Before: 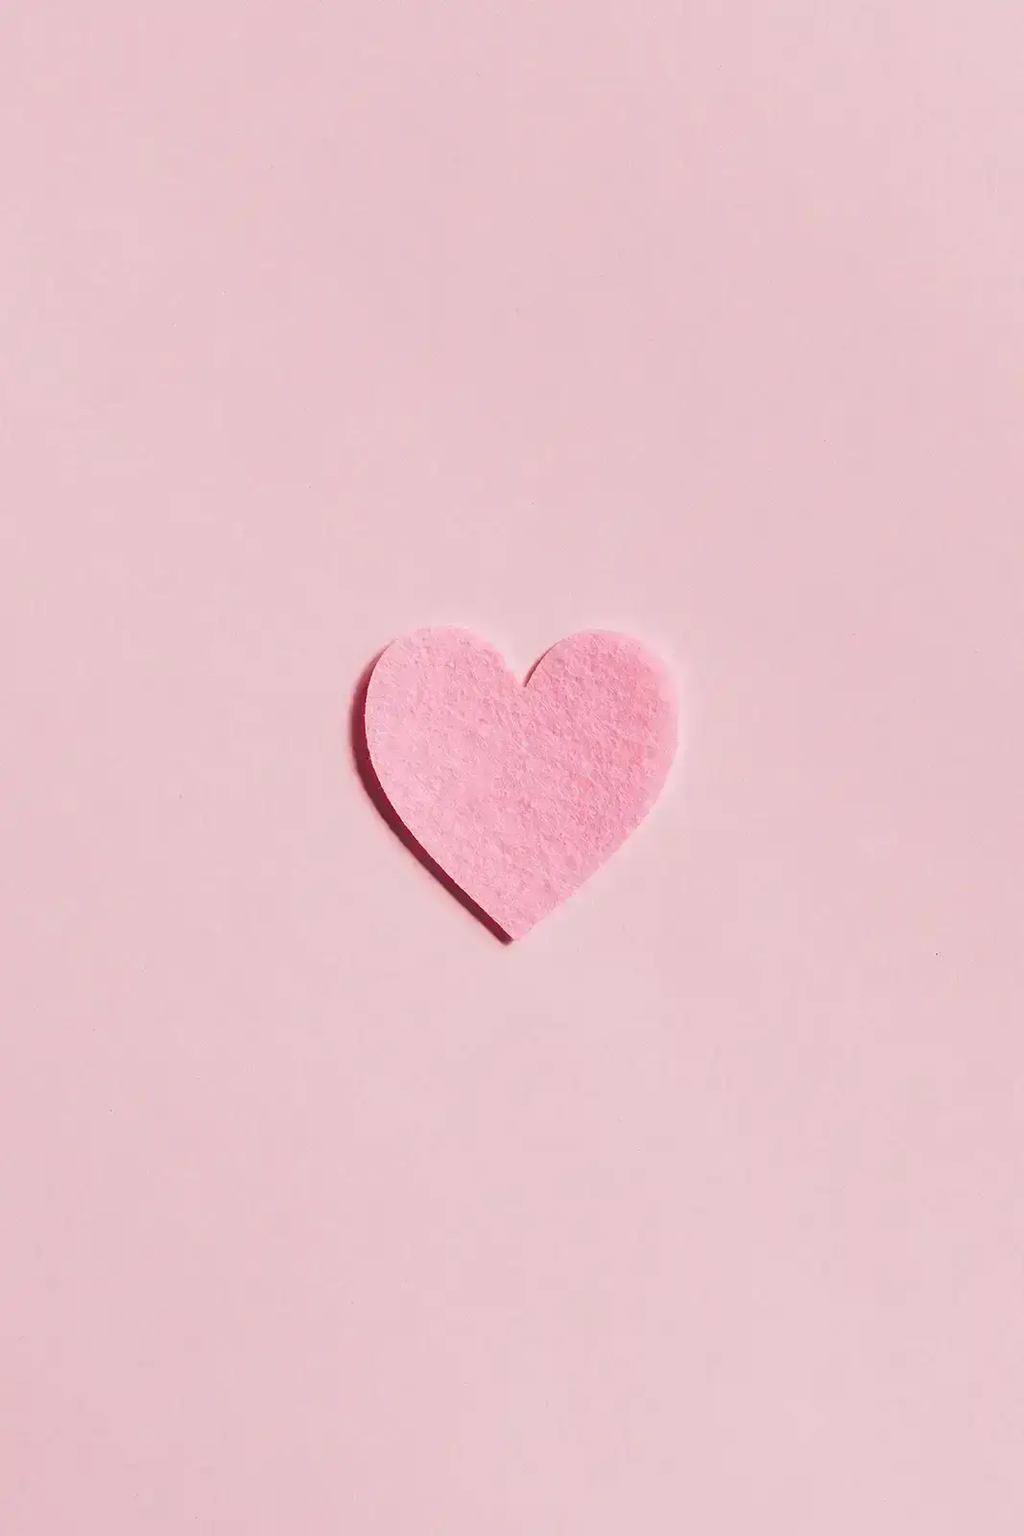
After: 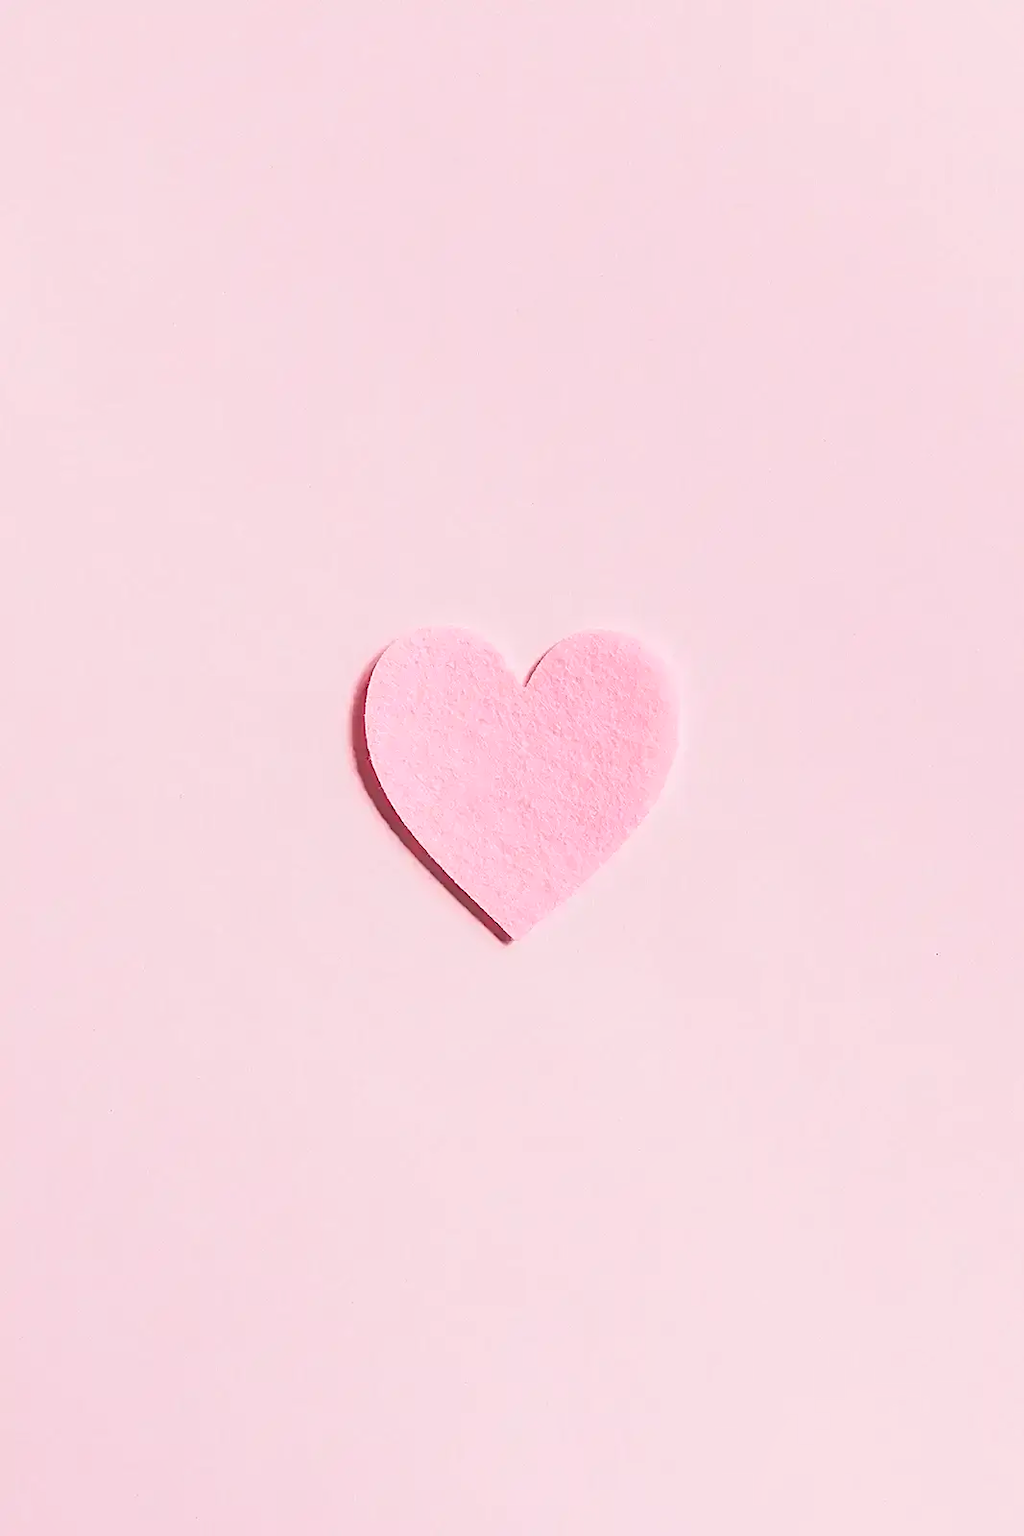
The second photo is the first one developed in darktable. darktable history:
sharpen: on, module defaults
tone equalizer: -7 EV 0.15 EV, -6 EV 0.6 EV, -5 EV 1.15 EV, -4 EV 1.33 EV, -3 EV 1.15 EV, -2 EV 0.6 EV, -1 EV 0.15 EV, mask exposure compensation -0.5 EV
shadows and highlights: shadows -23.08, highlights 46.15, soften with gaussian
white balance: red 0.988, blue 1.017
